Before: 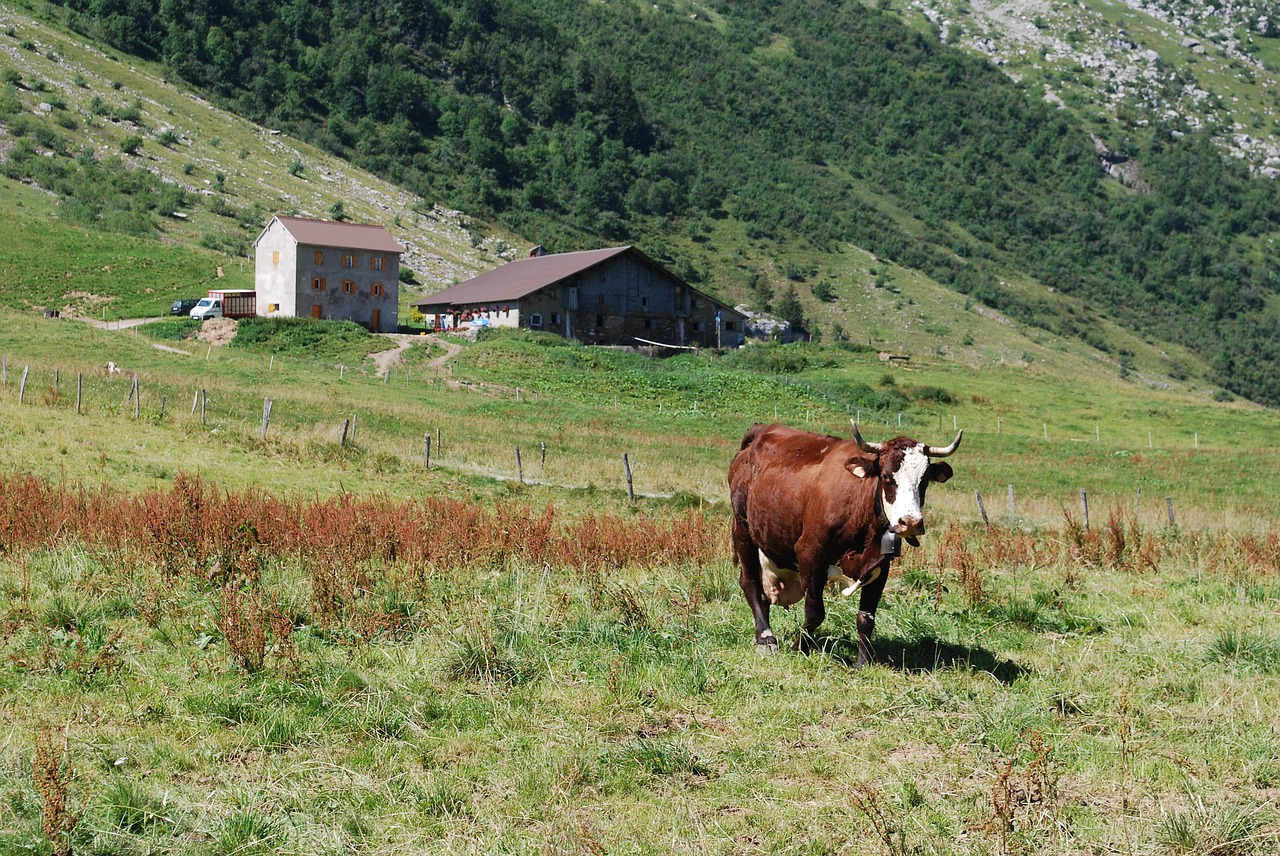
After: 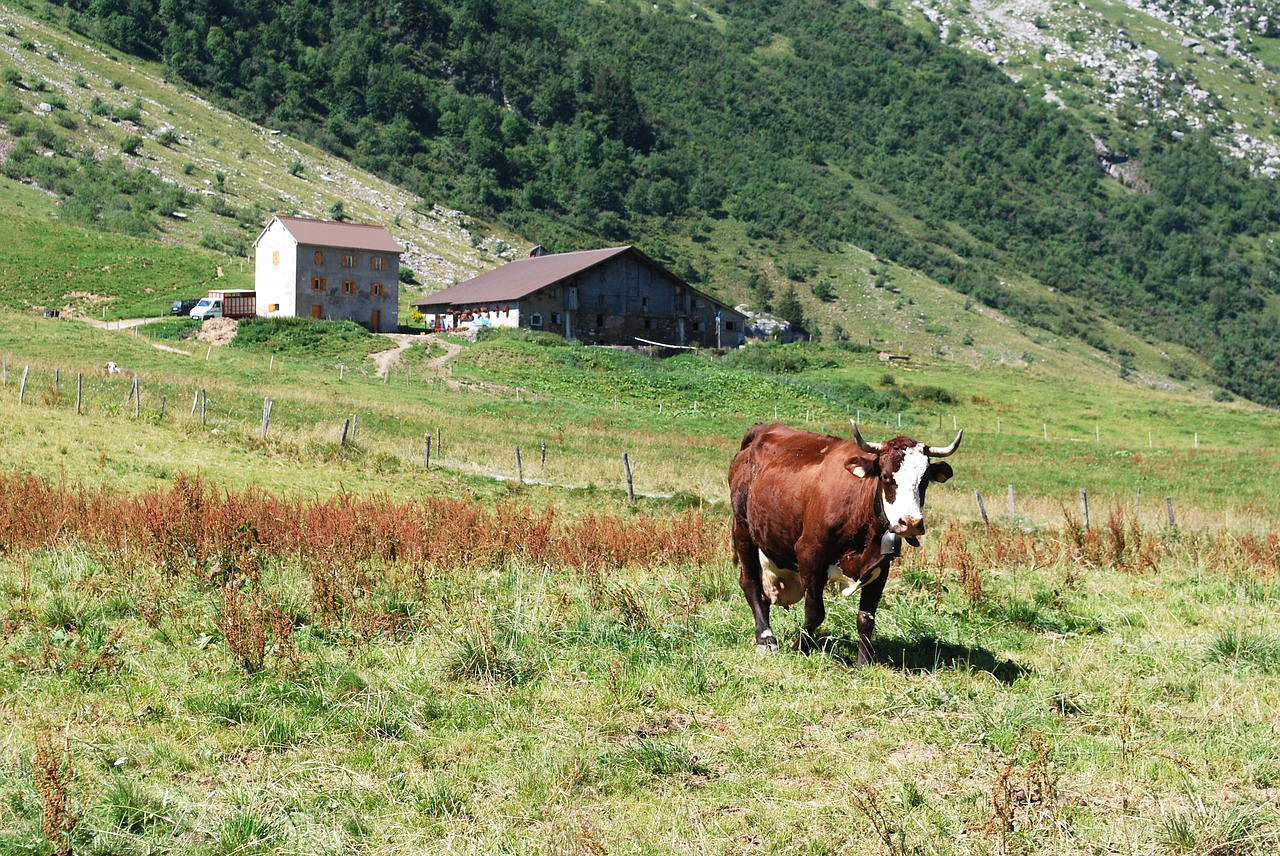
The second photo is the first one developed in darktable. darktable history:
tone equalizer: -8 EV -0.442 EV, -7 EV -0.421 EV, -6 EV -0.311 EV, -5 EV -0.193 EV, -3 EV 0.202 EV, -2 EV 0.347 EV, -1 EV 0.405 EV, +0 EV 0.39 EV, smoothing diameter 24.85%, edges refinement/feathering 14.5, preserve details guided filter
